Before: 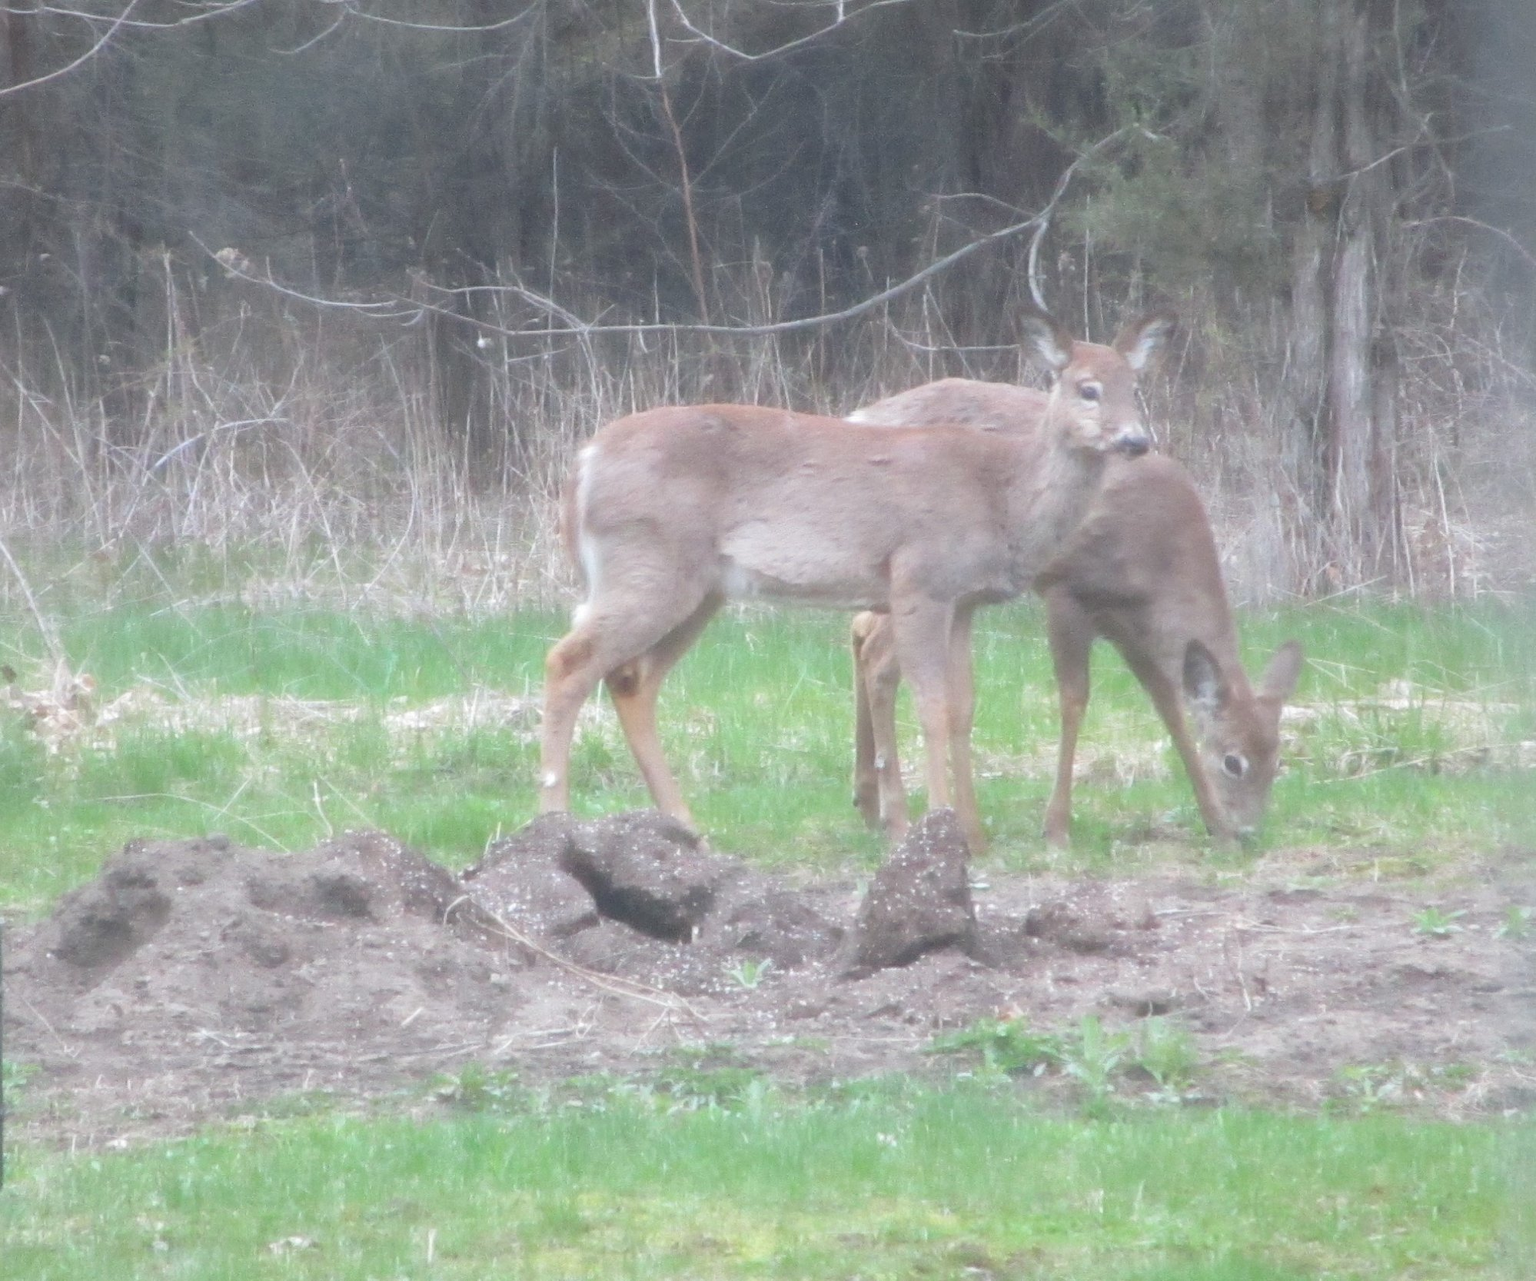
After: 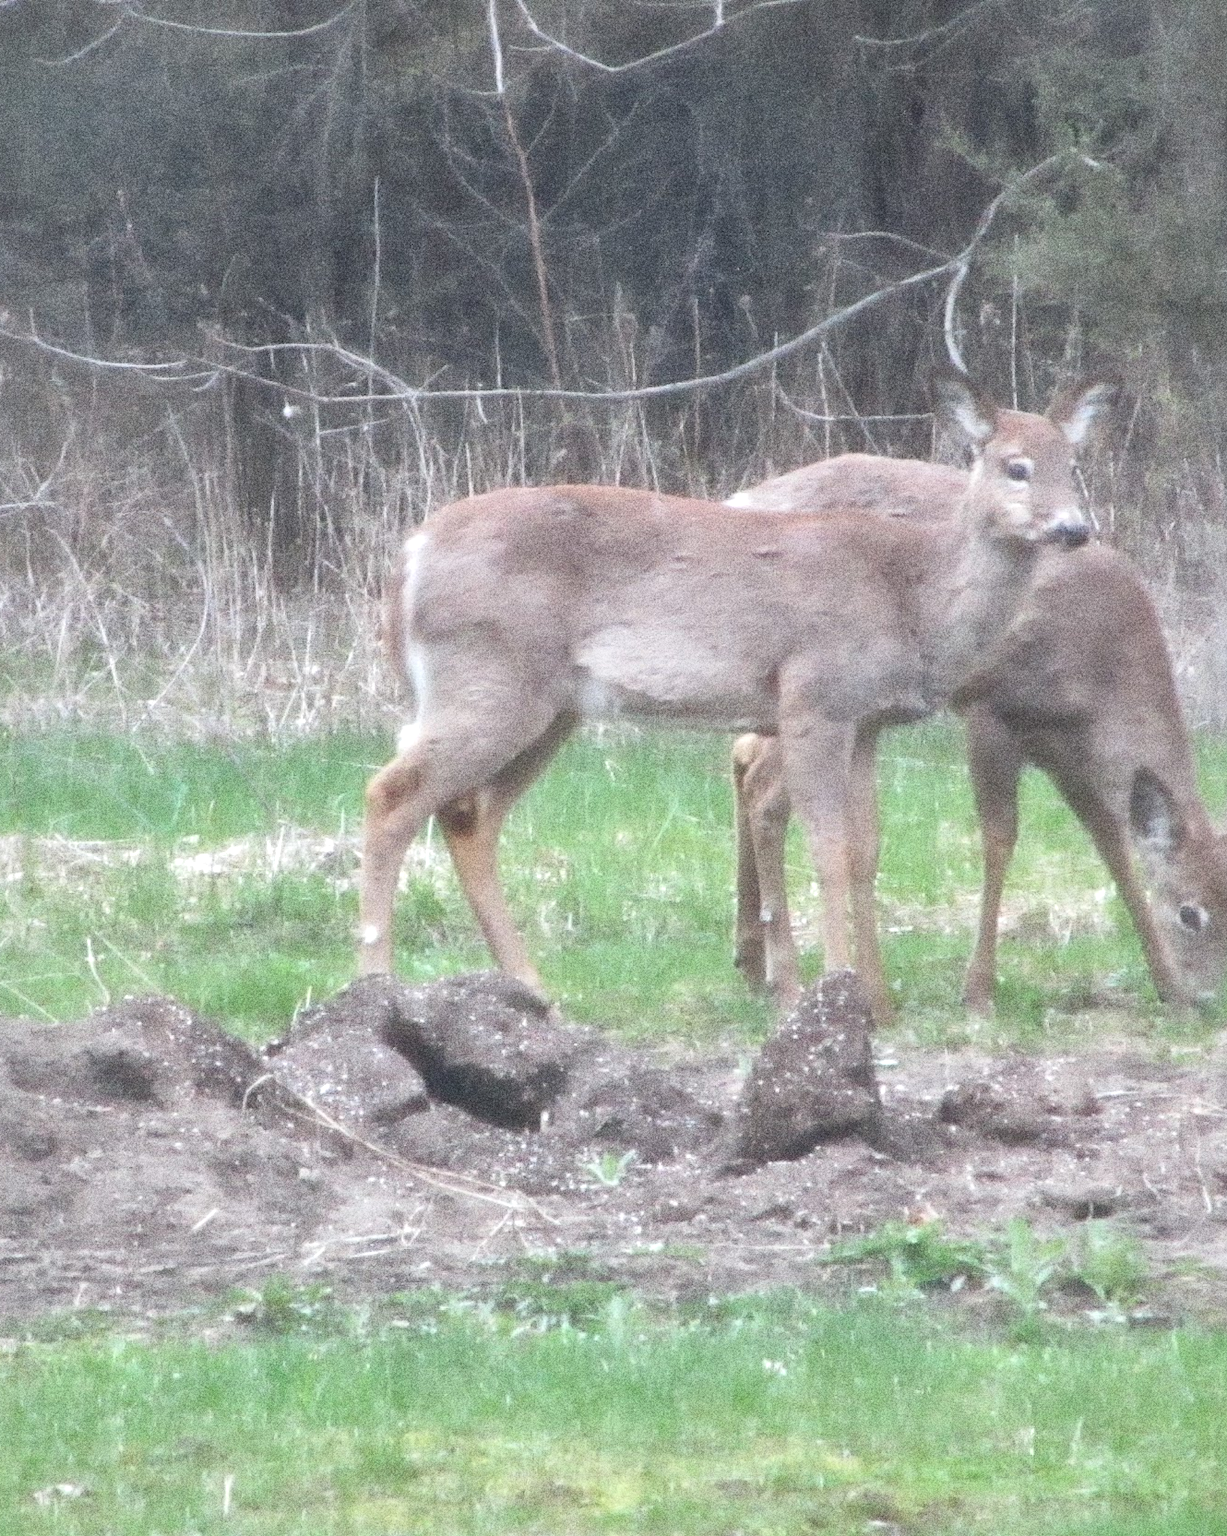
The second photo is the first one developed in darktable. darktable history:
crop and rotate: left 15.754%, right 17.579%
local contrast: mode bilateral grid, contrast 25, coarseness 60, detail 151%, midtone range 0.2
grain: coarseness 10.62 ISO, strength 55.56%
